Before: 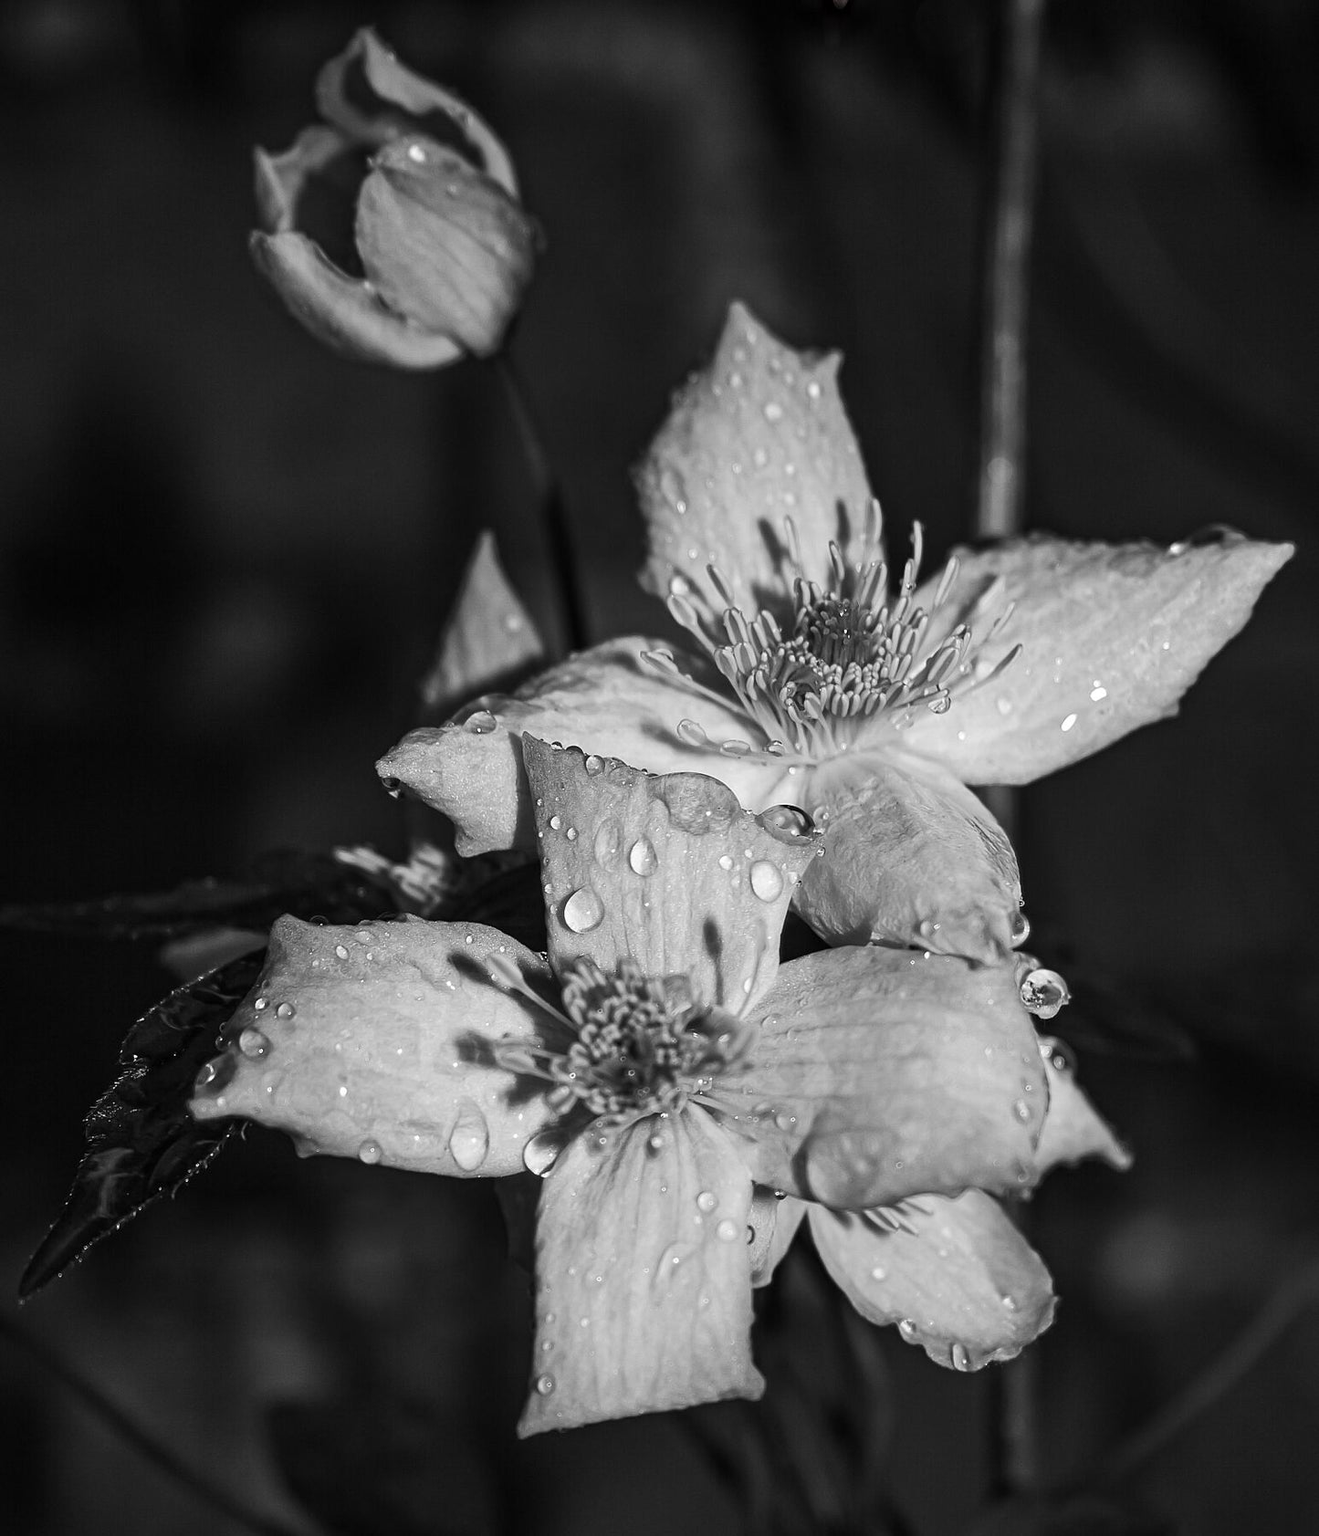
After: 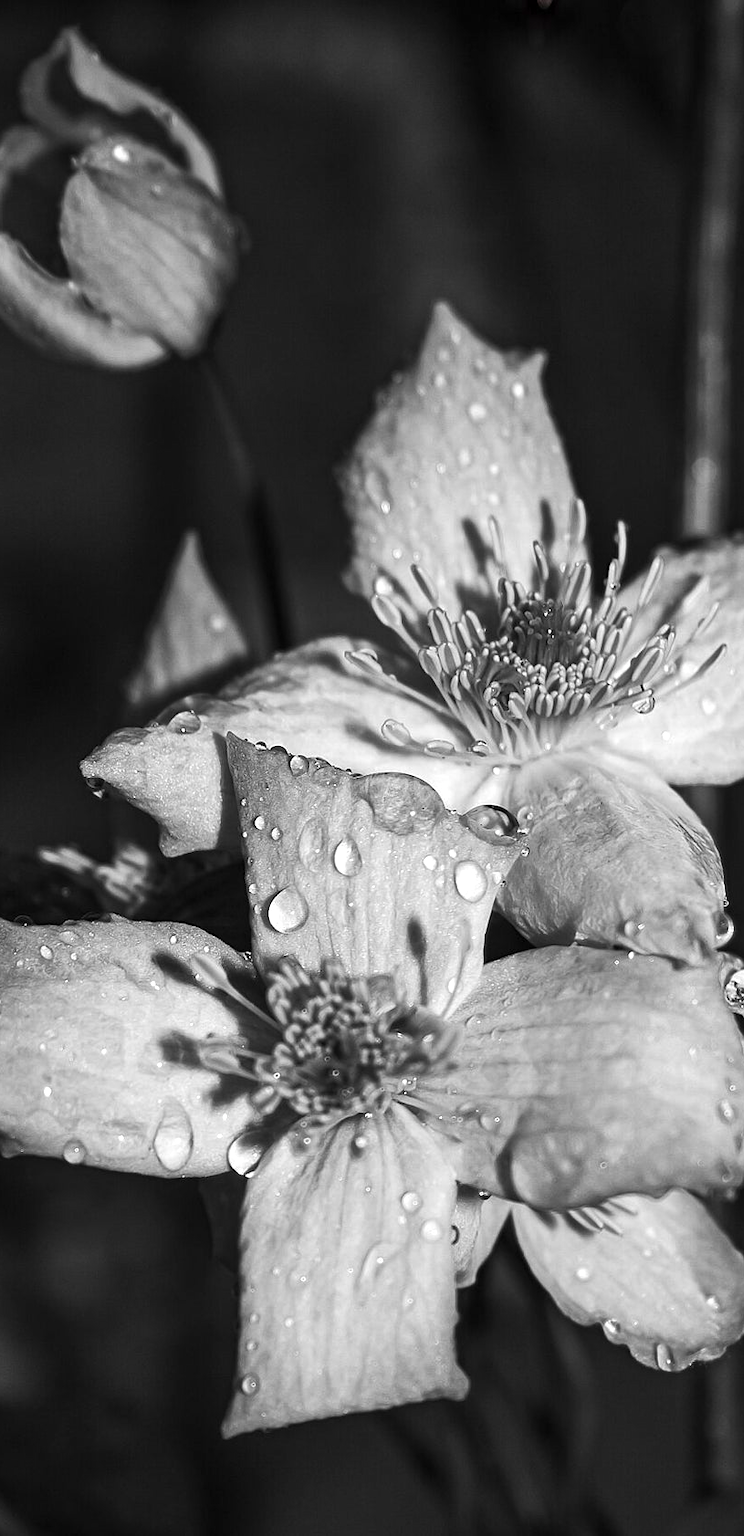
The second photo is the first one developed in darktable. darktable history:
crop and rotate: left 22.426%, right 21.058%
color balance rgb: perceptual saturation grading › global saturation 31.107%, perceptual brilliance grading › highlights 15.791%, perceptual brilliance grading › shadows -13.852%, contrast -9.563%
